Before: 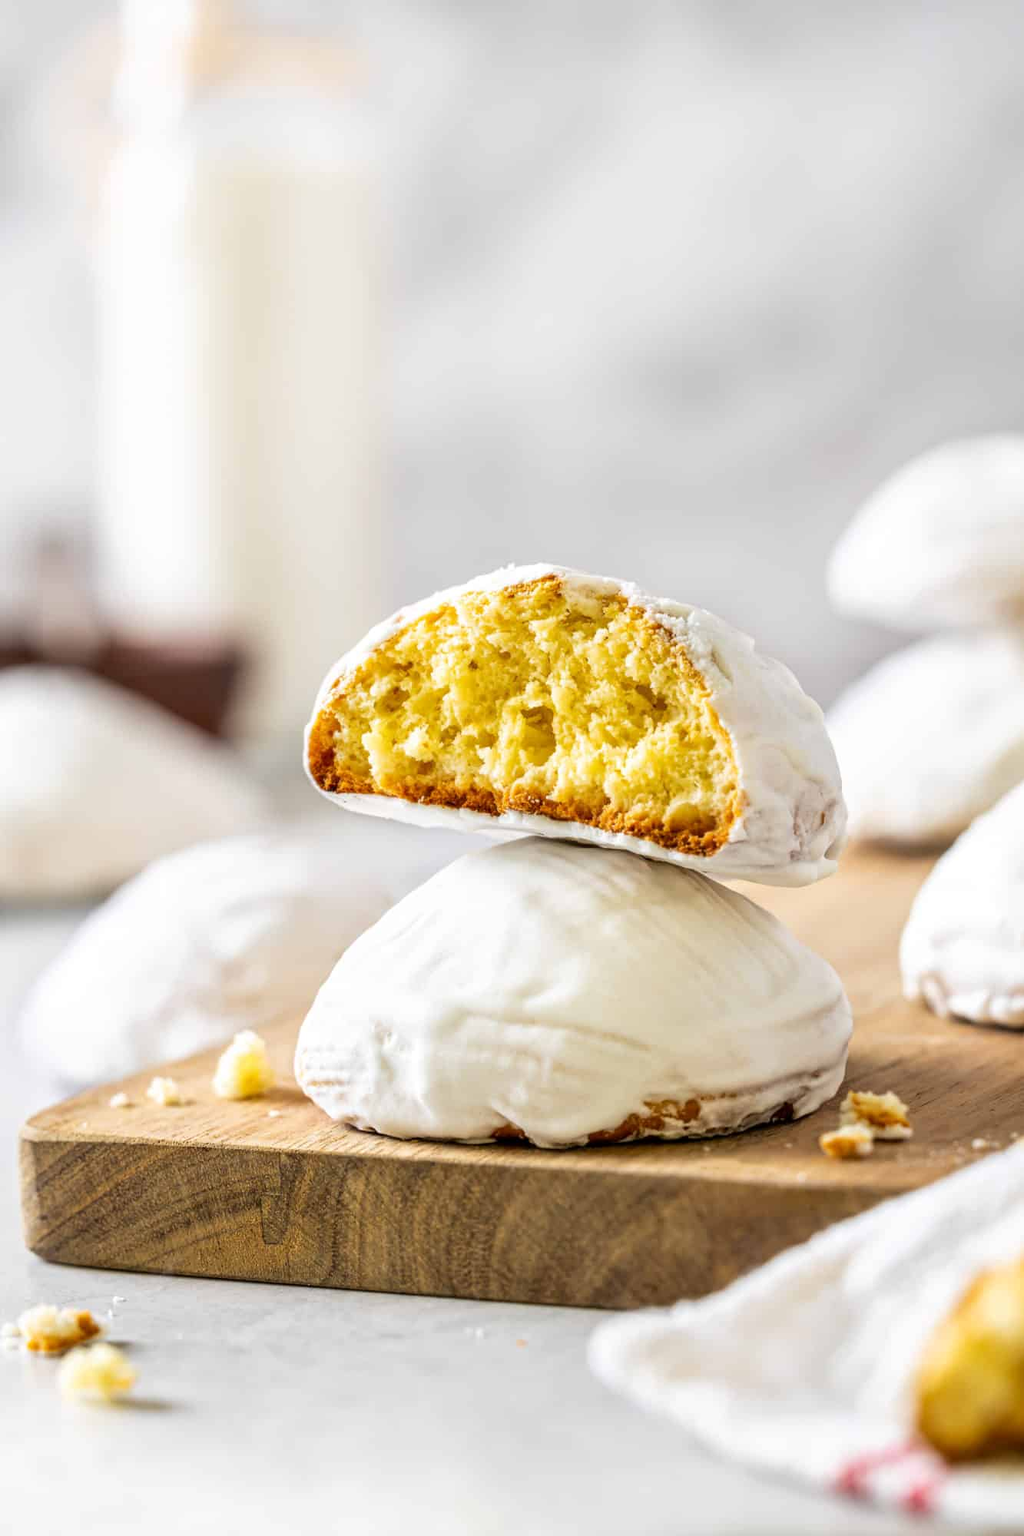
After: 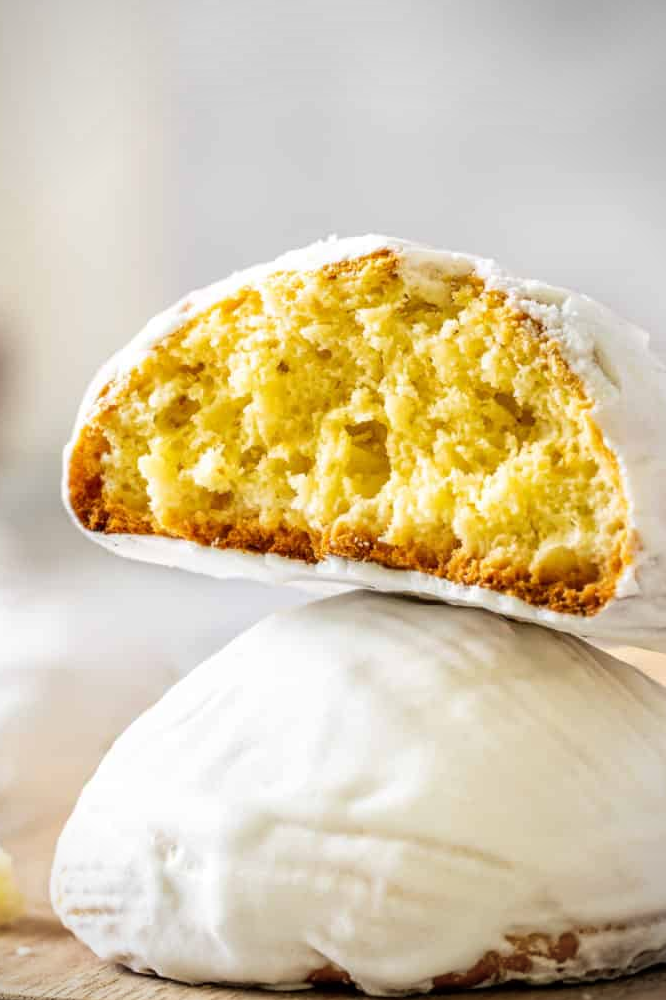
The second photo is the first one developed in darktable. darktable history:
crop: left 25%, top 25%, right 25%, bottom 25%
vignetting: fall-off radius 60.92%
